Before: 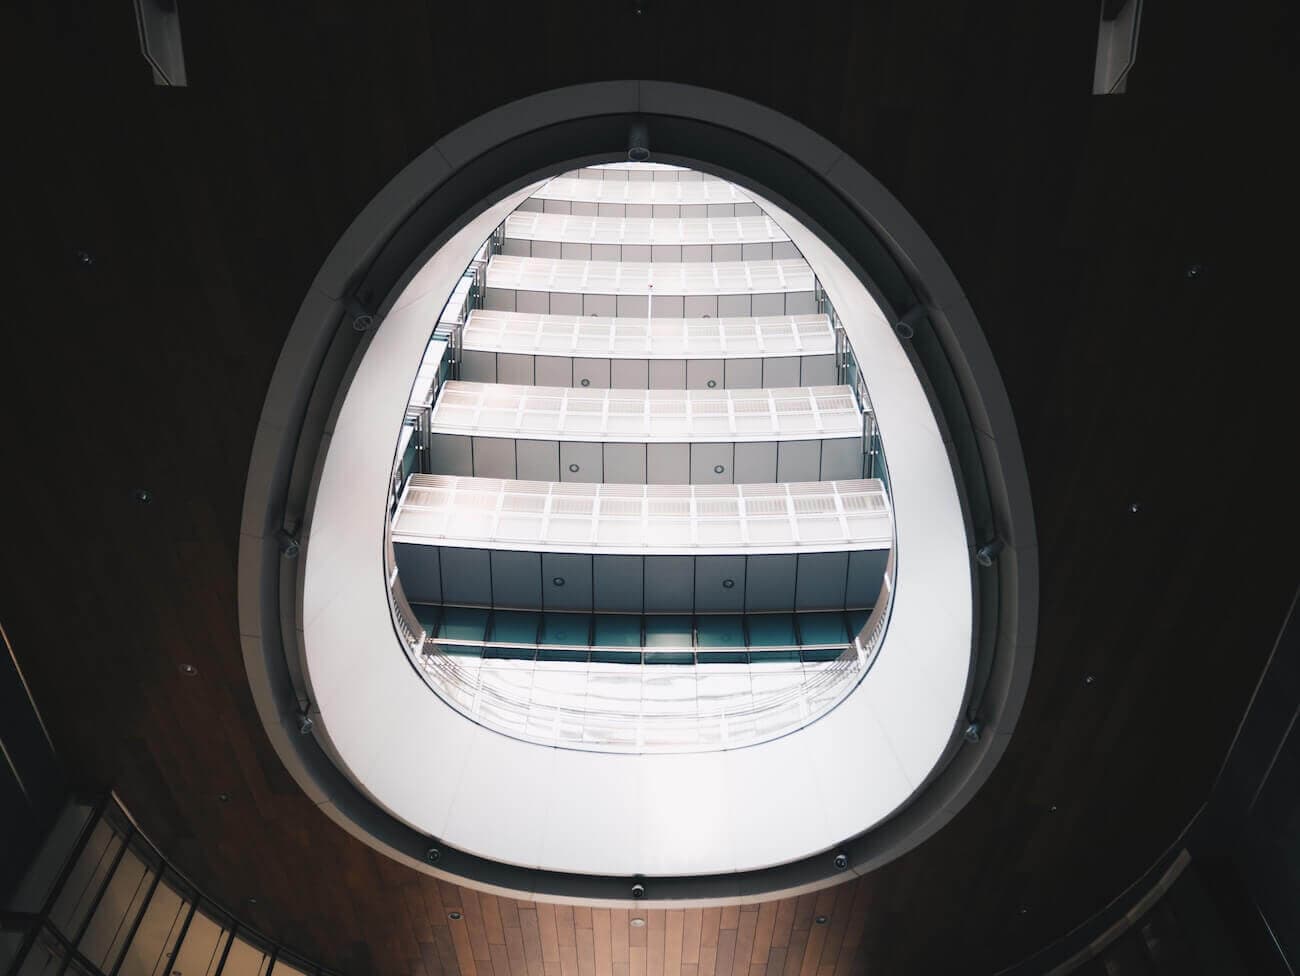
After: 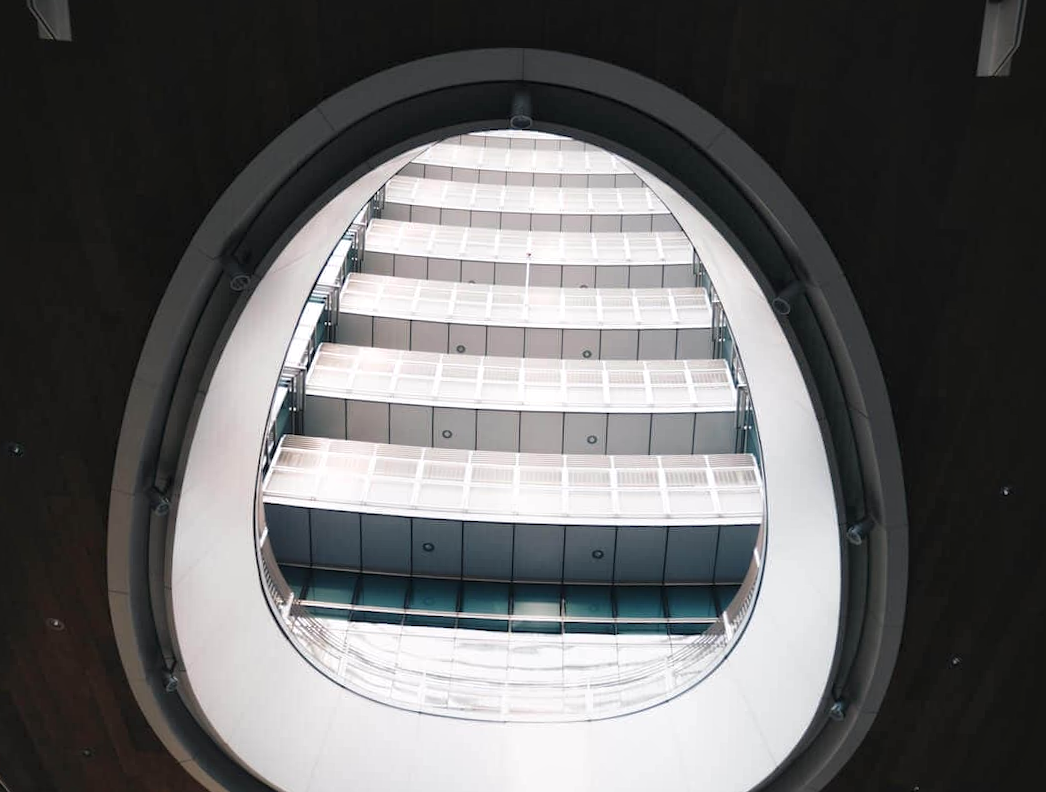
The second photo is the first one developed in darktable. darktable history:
crop and rotate: left 10.77%, top 5.1%, right 10.41%, bottom 16.76%
rotate and perspective: rotation 1.72°, automatic cropping off
local contrast: mode bilateral grid, contrast 20, coarseness 50, detail 148%, midtone range 0.2
